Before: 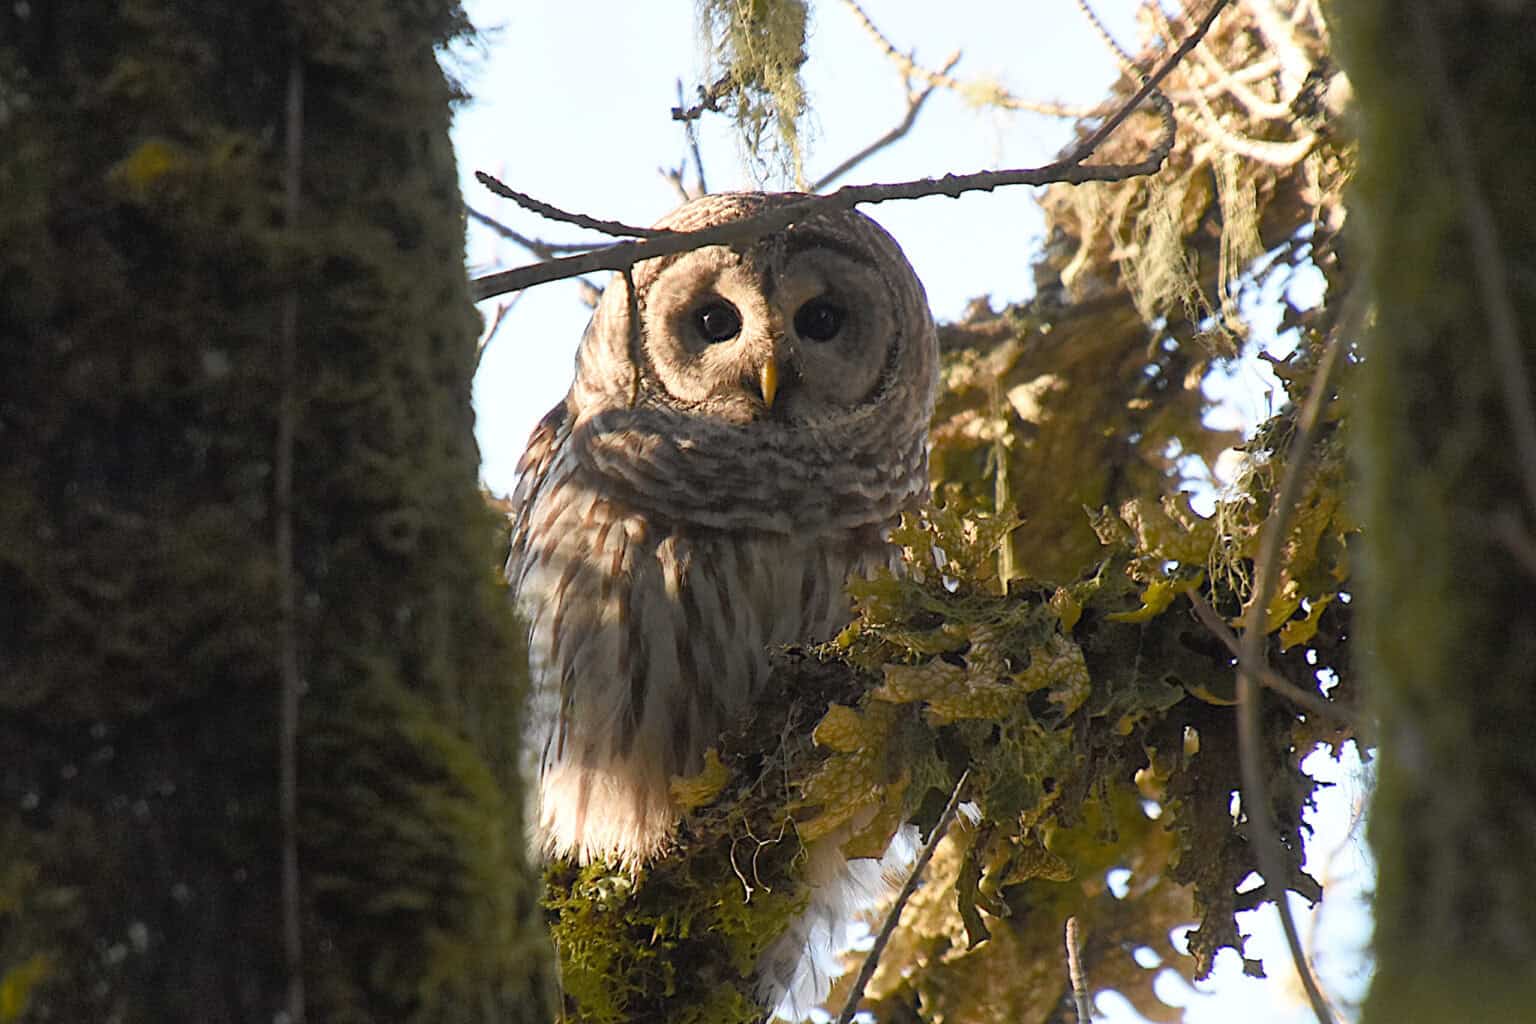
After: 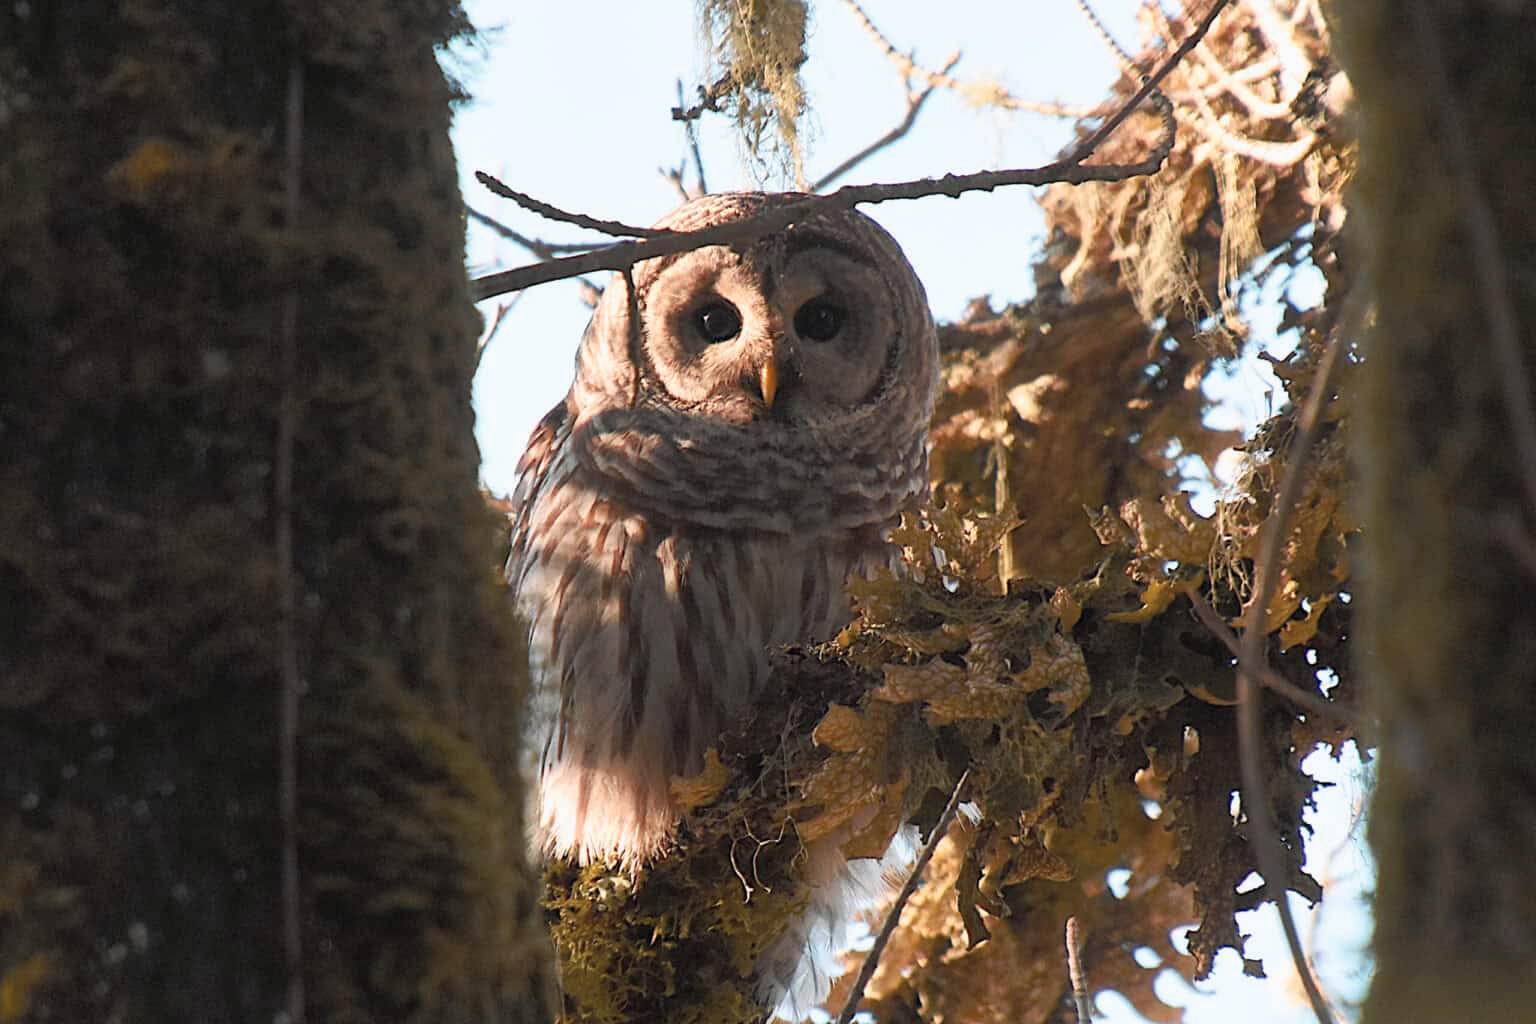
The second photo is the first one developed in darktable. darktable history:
tone curve: curves: ch0 [(0, 0) (0.003, 0.003) (0.011, 0.015) (0.025, 0.031) (0.044, 0.056) (0.069, 0.083) (0.1, 0.113) (0.136, 0.145) (0.177, 0.184) (0.224, 0.225) (0.277, 0.275) (0.335, 0.327) (0.399, 0.385) (0.468, 0.447) (0.543, 0.528) (0.623, 0.611) (0.709, 0.703) (0.801, 0.802) (0.898, 0.902) (1, 1)], preserve colors none
color look up table: target L [95.28, 83.49, 90.29, 82.86, 80.26, 71.95, 68.69, 65.52, 63.85, 56.18, 48.01, 30.98, 200.63, 82.51, 73.67, 60.85, 55.49, 60.83, 53.62, 54.5, 50.84, 46.51, 35.59, 30.48, 30.06, 0, 90.26, 72.8, 75.51, 65.17, 58, 48.64, 59.04, 54.93, 54, 49.01, 48.3, 41.31, 42.36, 26.89, 22.51, 16.05, 7.07, 92.41, 82.11, 70.07, 67.21, 53.64, 45.44], target a [-11.94, -53.5, -18.95, 6.559, -5.034, -49.8, -39.27, -13.3, 10.37, -38.39, -6.467, -23.63, 0, 10.64, 30.37, 60.22, 66.17, 23.33, 52.23, 76.78, 73.8, 70.64, 60.24, 49.8, 9.438, 0, 11.59, 33.89, -4.986, 47.07, 66.16, 76.61, -6.164, 22.51, -1.244, 74.57, 20.61, 38.3, 1.279, 56.15, -5.484, 32.94, 29.92, -20.4, -41.88, -32.47, -23.83, -20.58, -23.6], target b [81.48, 7.289, 67.8, 40.65, 10.55, 46.09, 9.517, 41.12, 58.09, 32.52, 33.6, 13.27, 0, 79.16, 37.54, 63.89, 26.35, 25.12, 63.4, 69.4, 67.8, 35.82, 42.66, 43.08, 11.59, 0, -2.823, -27.76, -24.87, 4.666, 1.172, -40.66, -39.28, -5.387, 0.576, 2.167, -55.12, -29.42, -51.94, -51.69, -25.02, -8.439, -50.97, -10.05, -16.73, -15.37, -34.26, -26.85, -7.556], num patches 49
